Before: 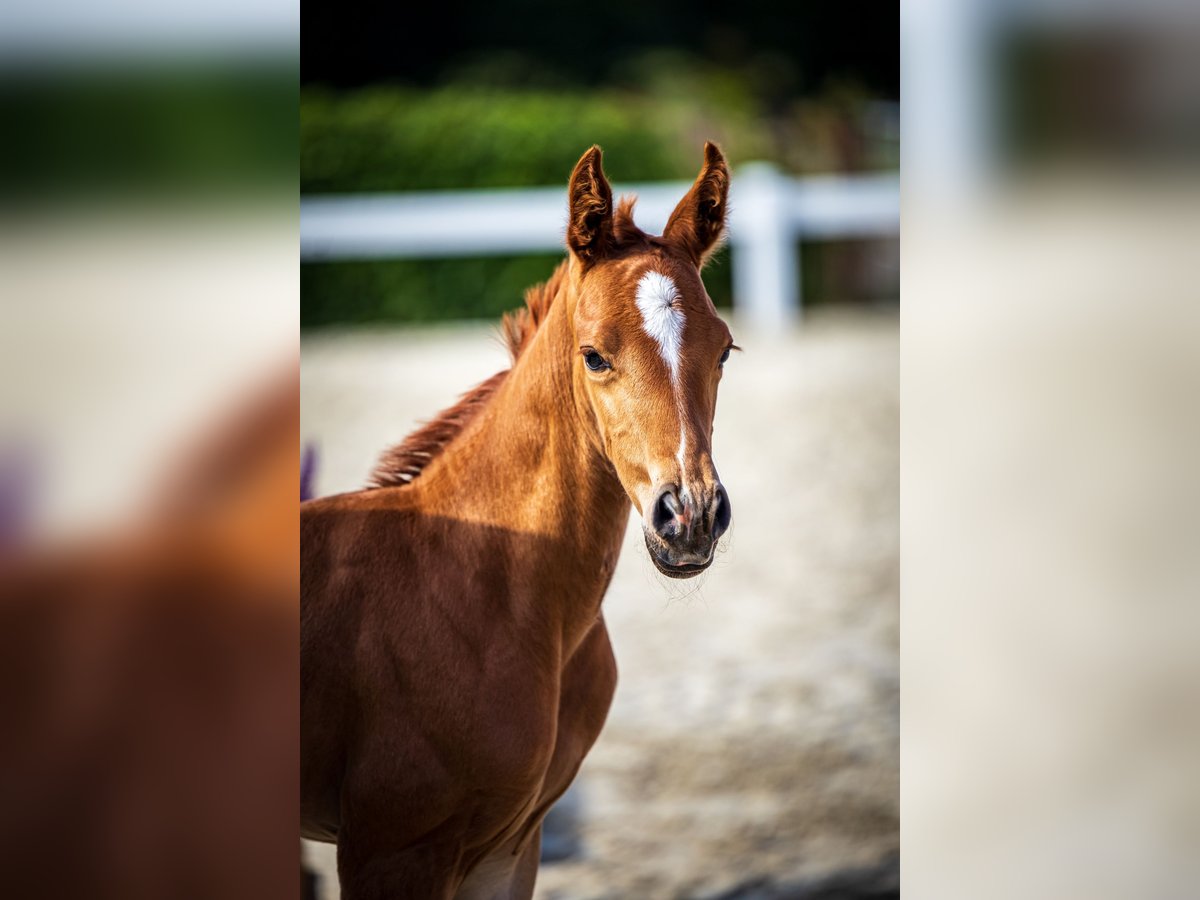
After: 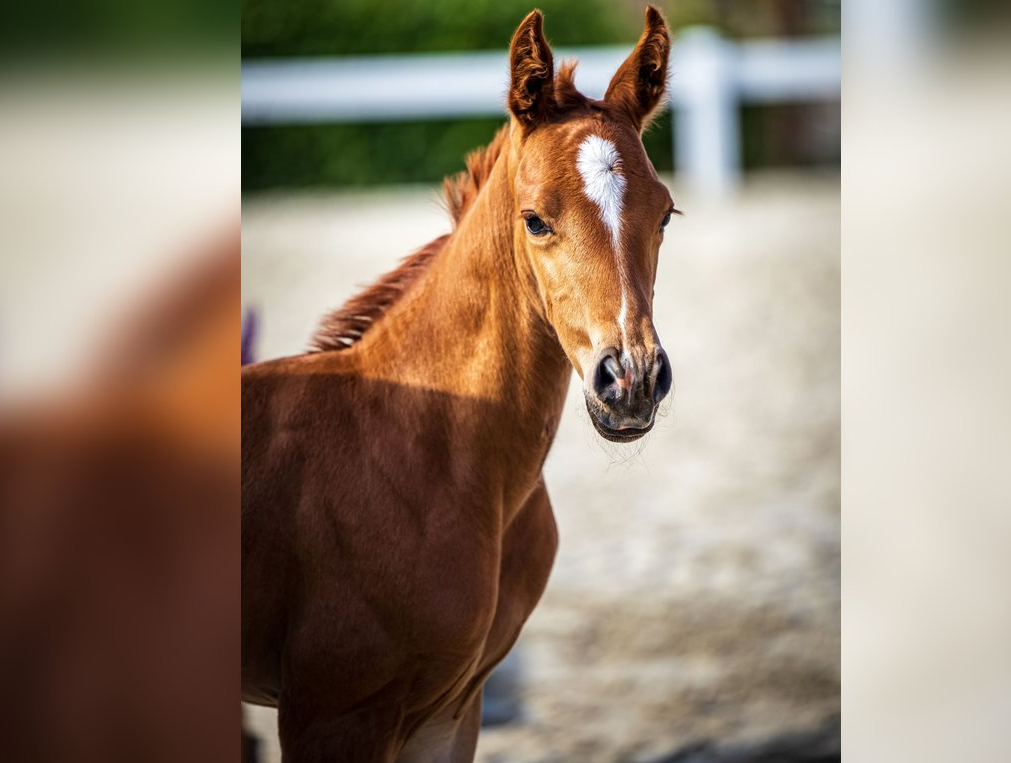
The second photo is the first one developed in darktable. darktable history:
crop and rotate: left 4.991%, top 15.202%, right 10.692%
